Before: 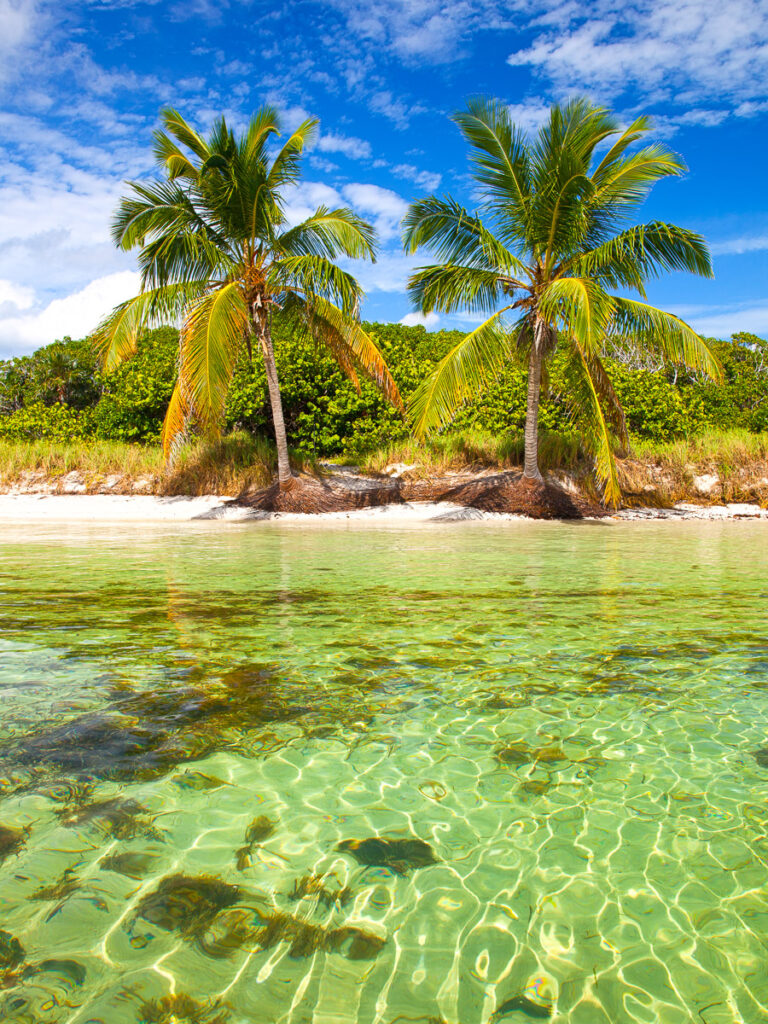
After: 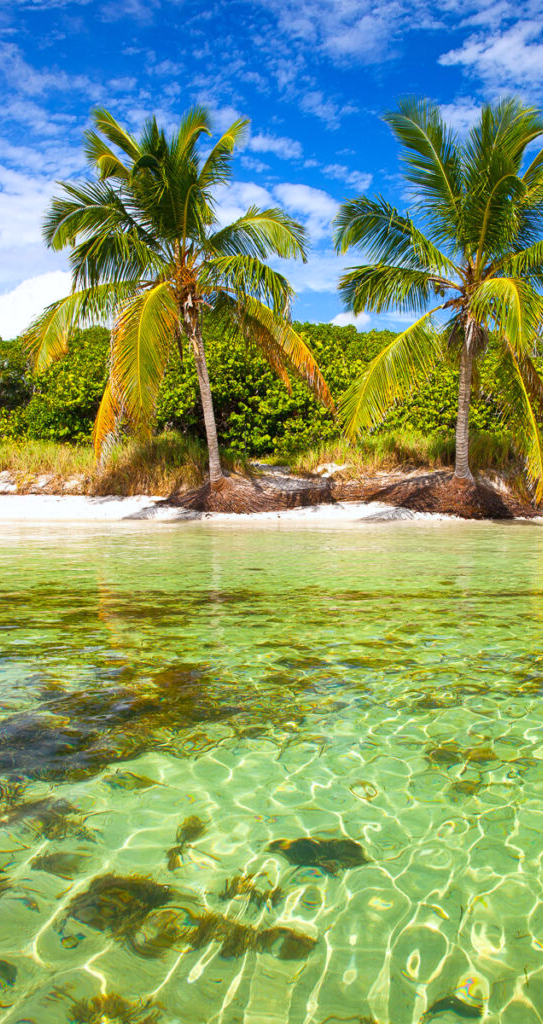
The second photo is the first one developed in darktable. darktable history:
crop and rotate: left 9.061%, right 20.142%
white balance: red 0.983, blue 1.036
